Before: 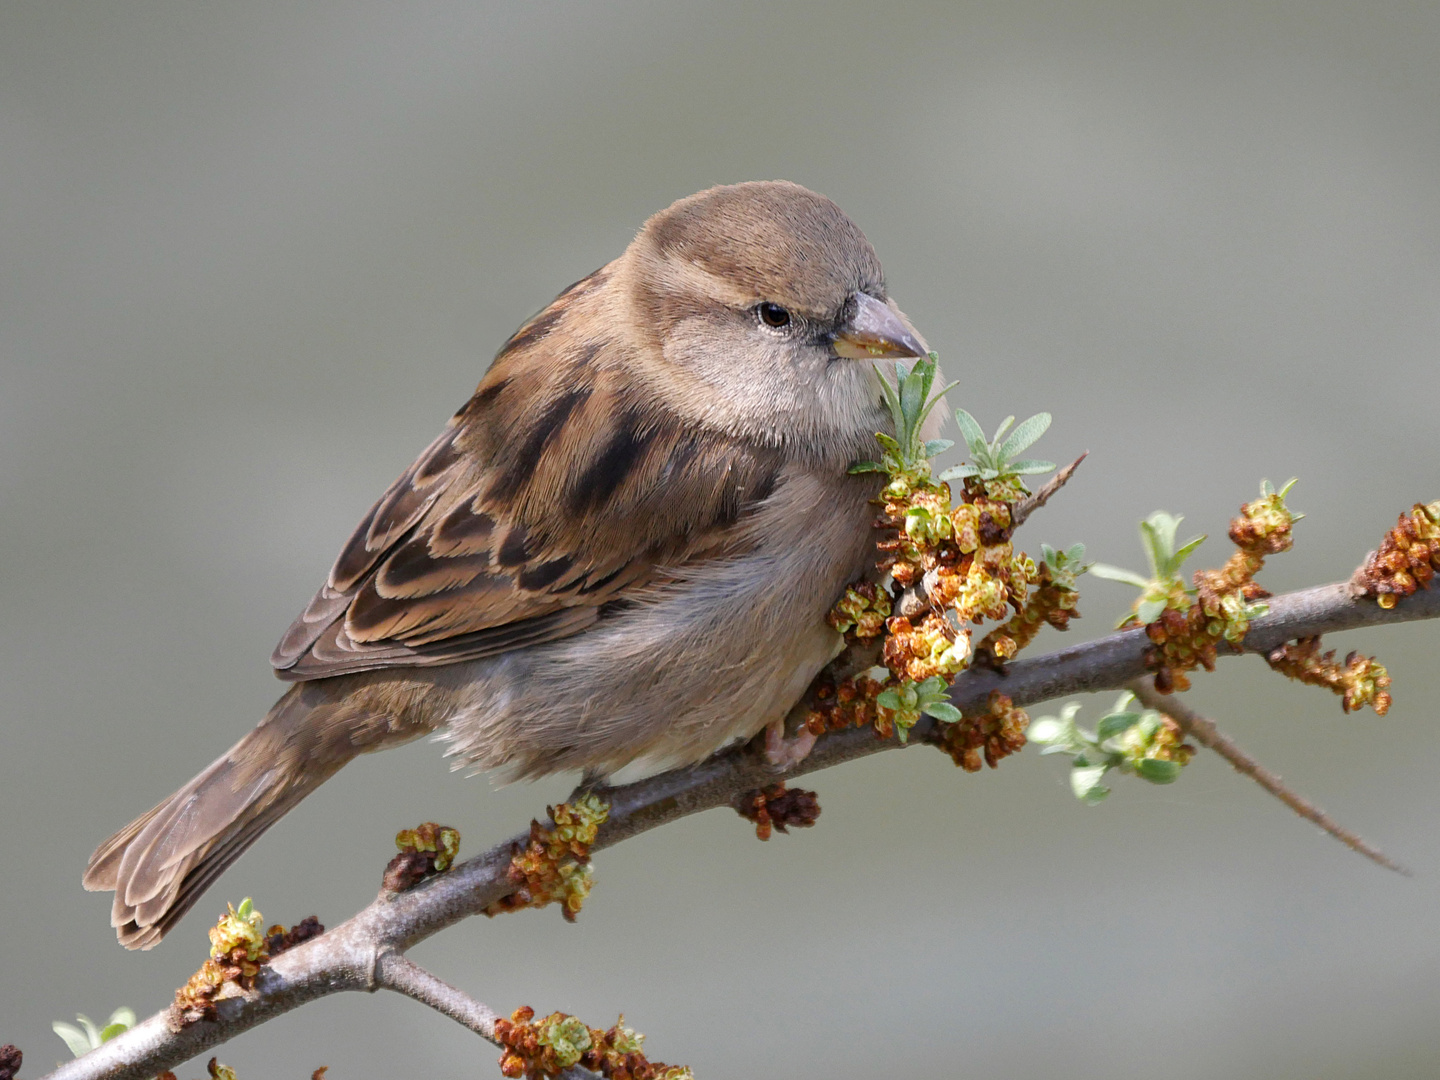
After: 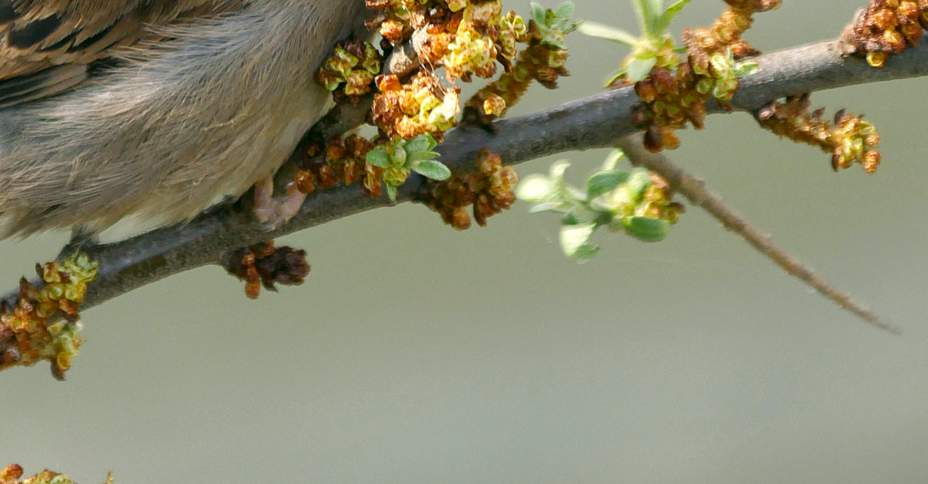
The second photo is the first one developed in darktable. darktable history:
crop and rotate: left 35.509%, top 50.238%, bottom 4.934%
exposure: exposure 0.207 EV, compensate highlight preservation false
color correction: highlights a* -0.482, highlights b* 9.48, shadows a* -9.48, shadows b* 0.803
tone equalizer: -8 EV -0.002 EV, -7 EV 0.005 EV, -6 EV -0.009 EV, -5 EV 0.011 EV, -4 EV -0.012 EV, -3 EV 0.007 EV, -2 EV -0.062 EV, -1 EV -0.293 EV, +0 EV -0.582 EV, smoothing diameter 2%, edges refinement/feathering 20, mask exposure compensation -1.57 EV, filter diffusion 5
